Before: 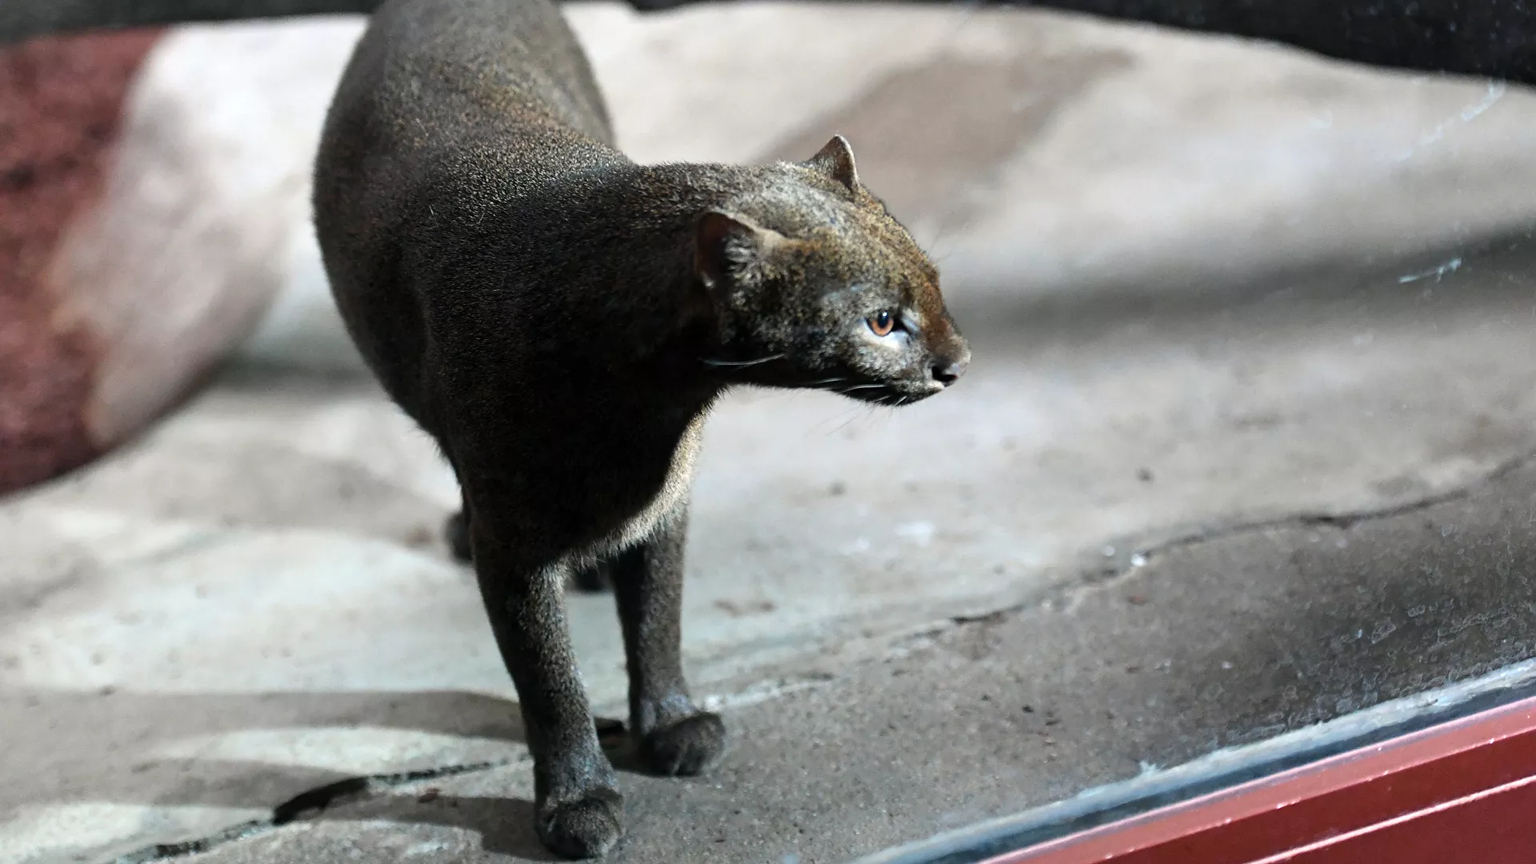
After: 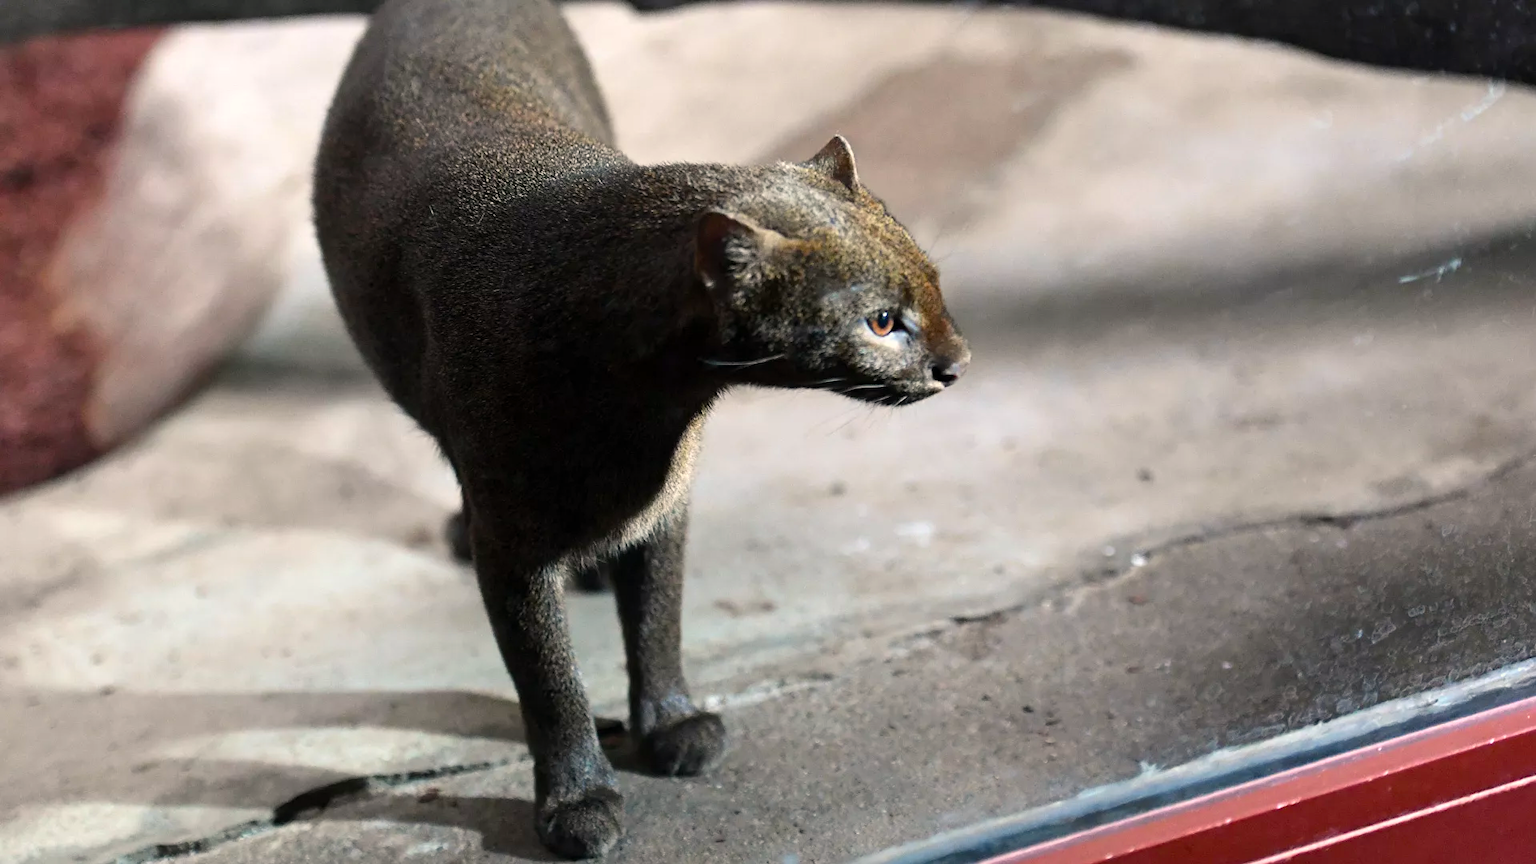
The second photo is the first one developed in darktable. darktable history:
color balance rgb: power › chroma 0.279%, power › hue 24.81°, highlights gain › chroma 1.685%, highlights gain › hue 56.75°, perceptual saturation grading › global saturation 25.431%
